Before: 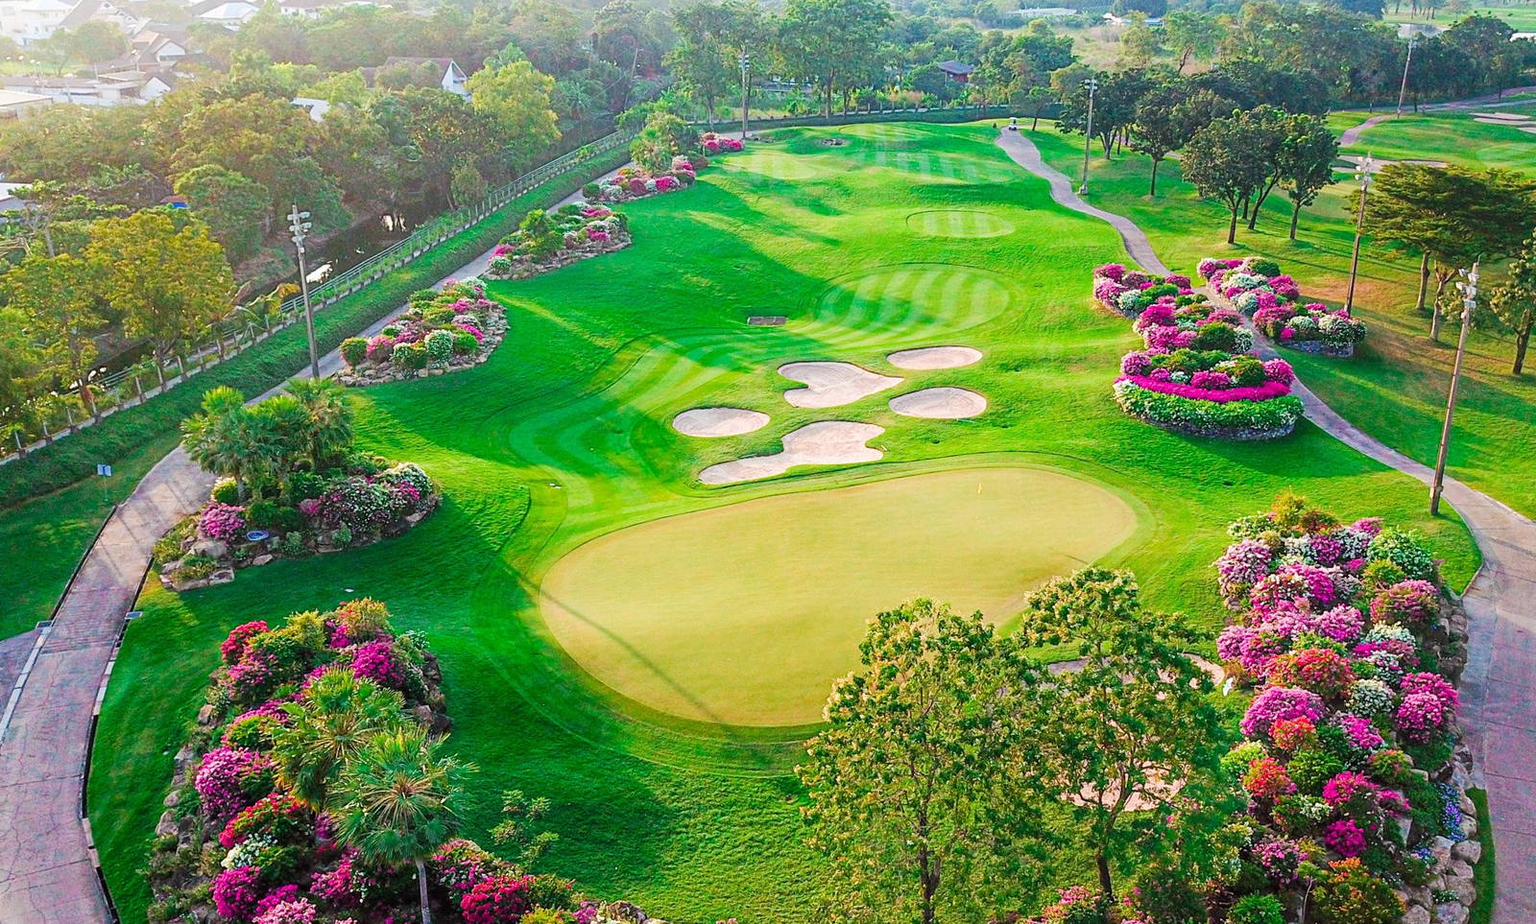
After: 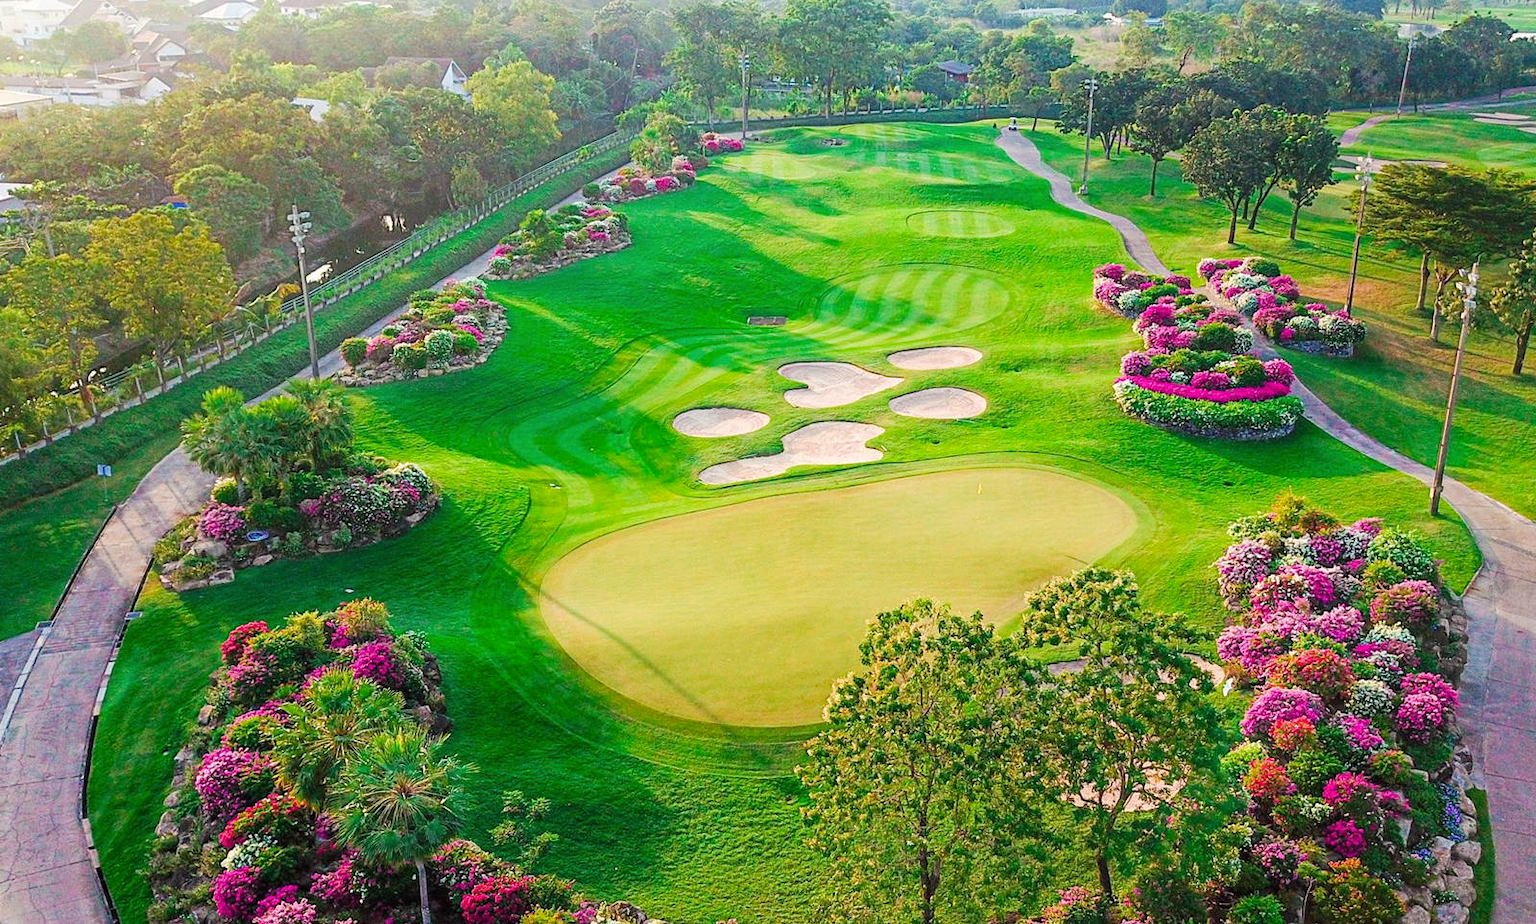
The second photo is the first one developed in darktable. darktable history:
color correction: highlights b* 2.96
